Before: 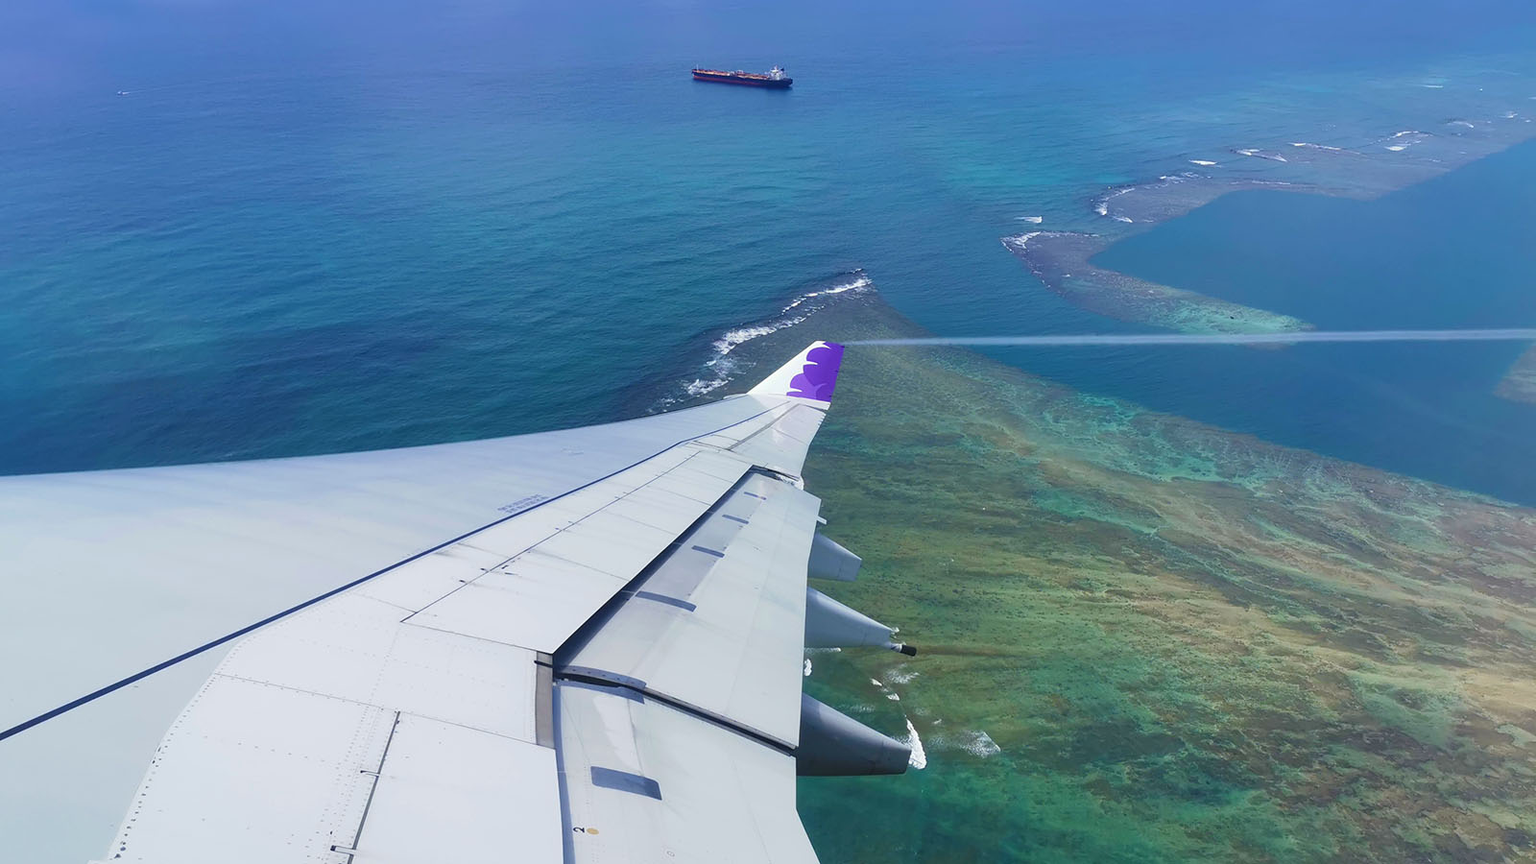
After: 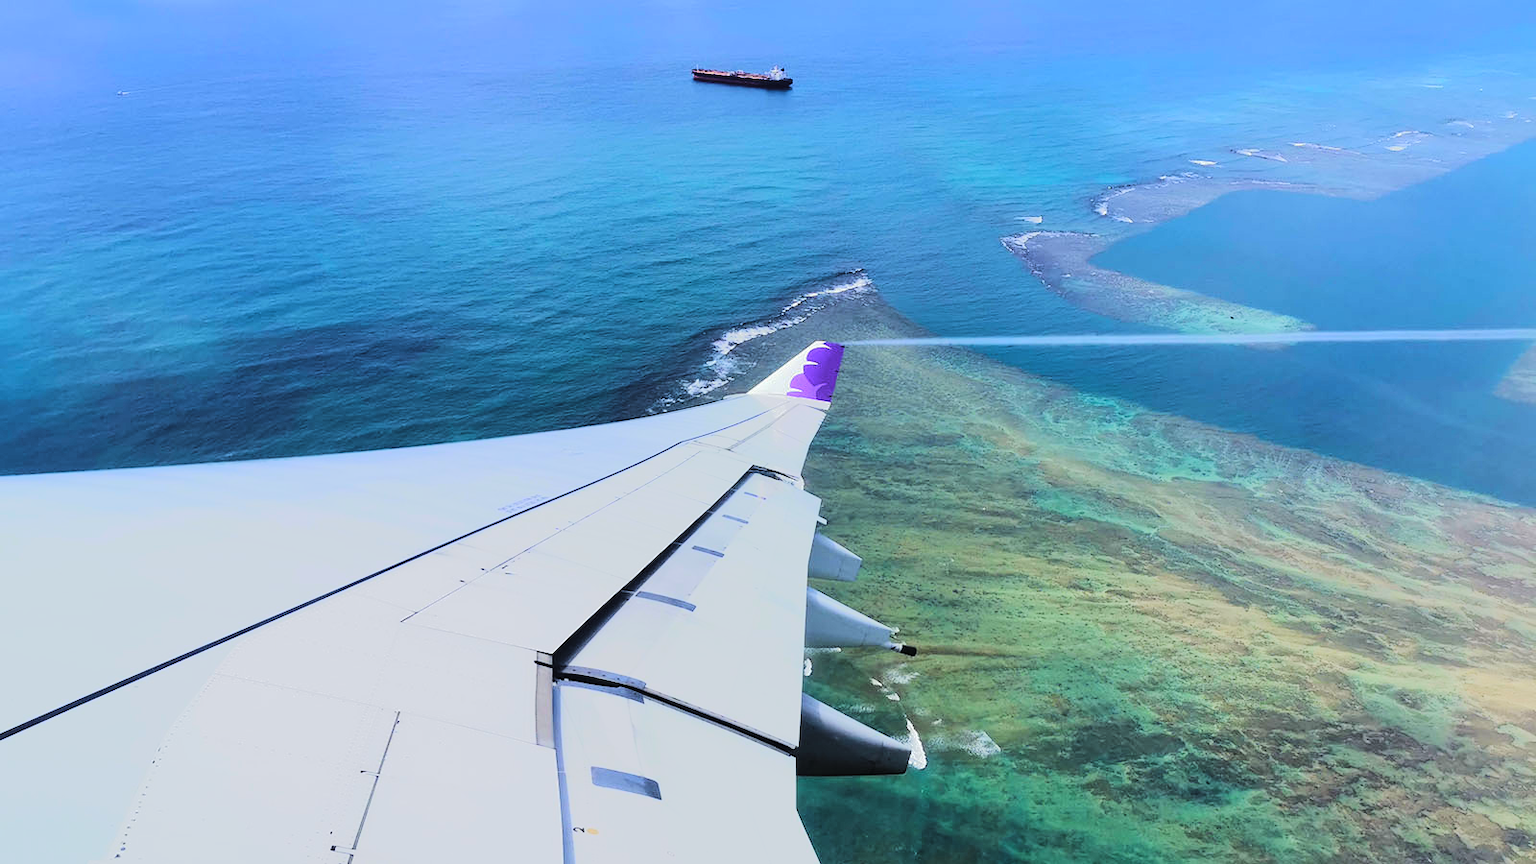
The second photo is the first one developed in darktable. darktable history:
tone curve: curves: ch0 [(0, 0) (0.003, 0.001) (0.011, 0.005) (0.025, 0.009) (0.044, 0.014) (0.069, 0.019) (0.1, 0.028) (0.136, 0.039) (0.177, 0.073) (0.224, 0.134) (0.277, 0.218) (0.335, 0.343) (0.399, 0.488) (0.468, 0.608) (0.543, 0.699) (0.623, 0.773) (0.709, 0.819) (0.801, 0.852) (0.898, 0.874) (1, 1)], color space Lab, linked channels, preserve colors none
